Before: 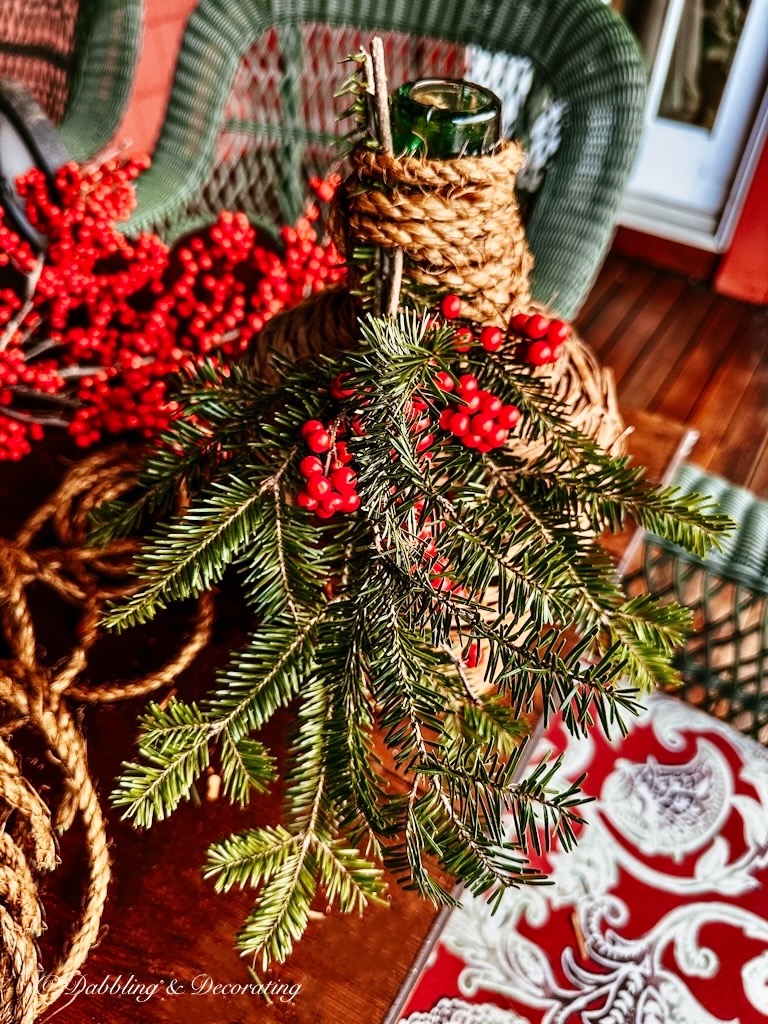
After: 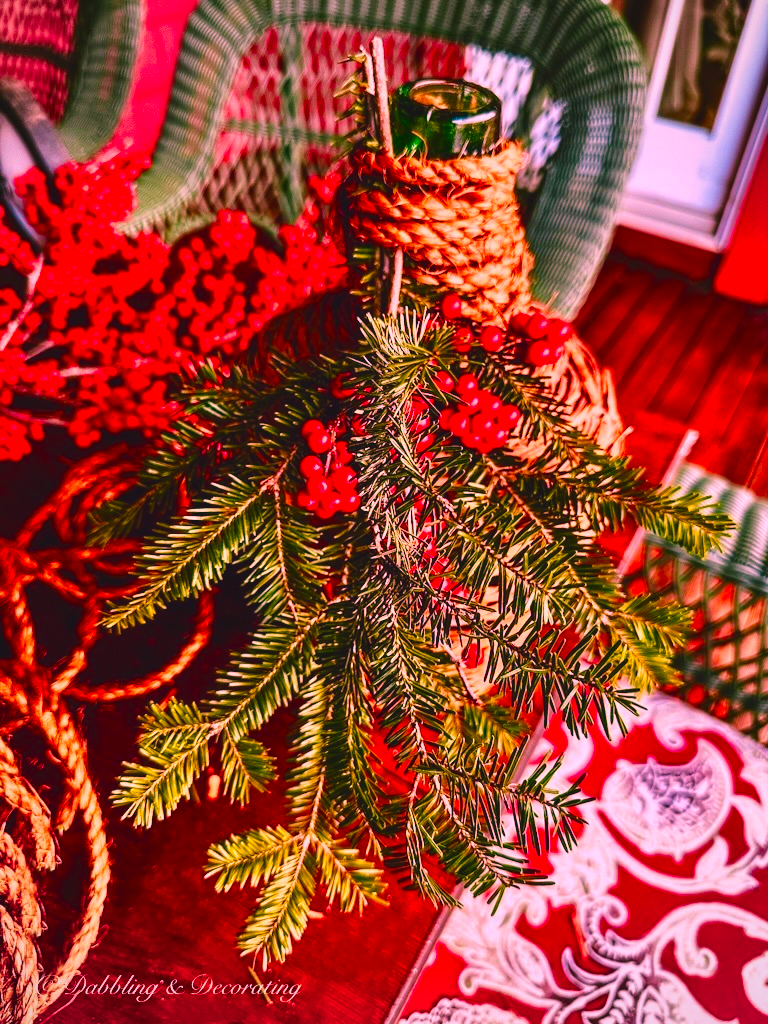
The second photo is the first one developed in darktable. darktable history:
velvia: strength 17%
color correction: highlights a* 19.5, highlights b* -11.53, saturation 1.69
color balance rgb: shadows lift › chroma 2%, shadows lift › hue 247.2°, power › chroma 0.3%, power › hue 25.2°, highlights gain › chroma 3%, highlights gain › hue 60°, global offset › luminance 0.75%, perceptual saturation grading › global saturation 20%, perceptual saturation grading › highlights -20%, perceptual saturation grading › shadows 30%, global vibrance 20%
vignetting: fall-off radius 93.87%
